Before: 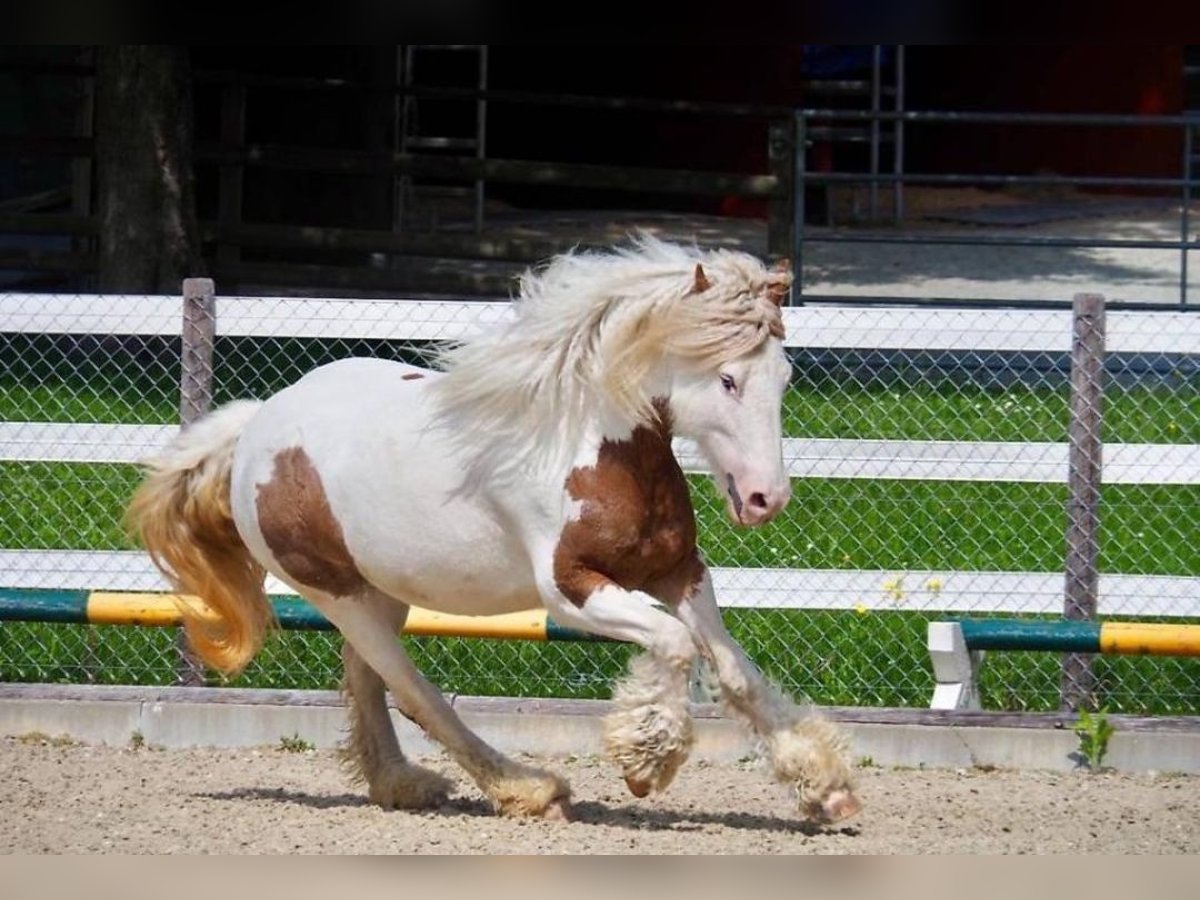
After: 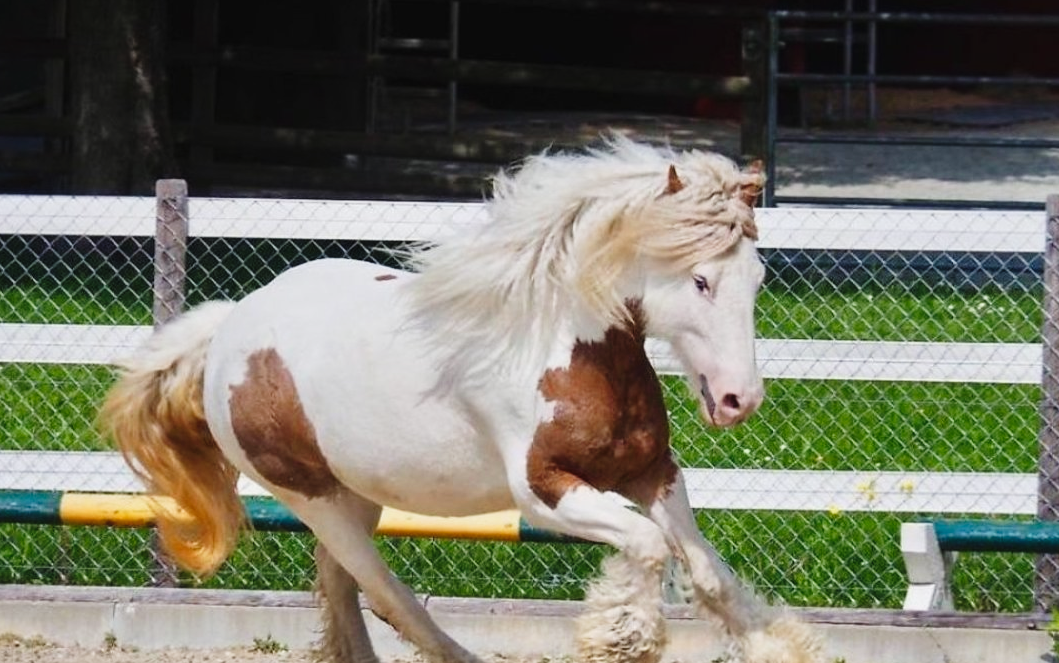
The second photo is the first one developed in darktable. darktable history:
crop and rotate: left 2.28%, top 11.026%, right 9.399%, bottom 15.266%
tone curve: curves: ch0 [(0, 0.025) (0.15, 0.143) (0.452, 0.486) (0.751, 0.788) (1, 0.961)]; ch1 [(0, 0) (0.416, 0.4) (0.476, 0.469) (0.497, 0.494) (0.546, 0.571) (0.566, 0.607) (0.62, 0.657) (1, 1)]; ch2 [(0, 0) (0.386, 0.397) (0.505, 0.498) (0.547, 0.546) (0.579, 0.58) (1, 1)], preserve colors none
